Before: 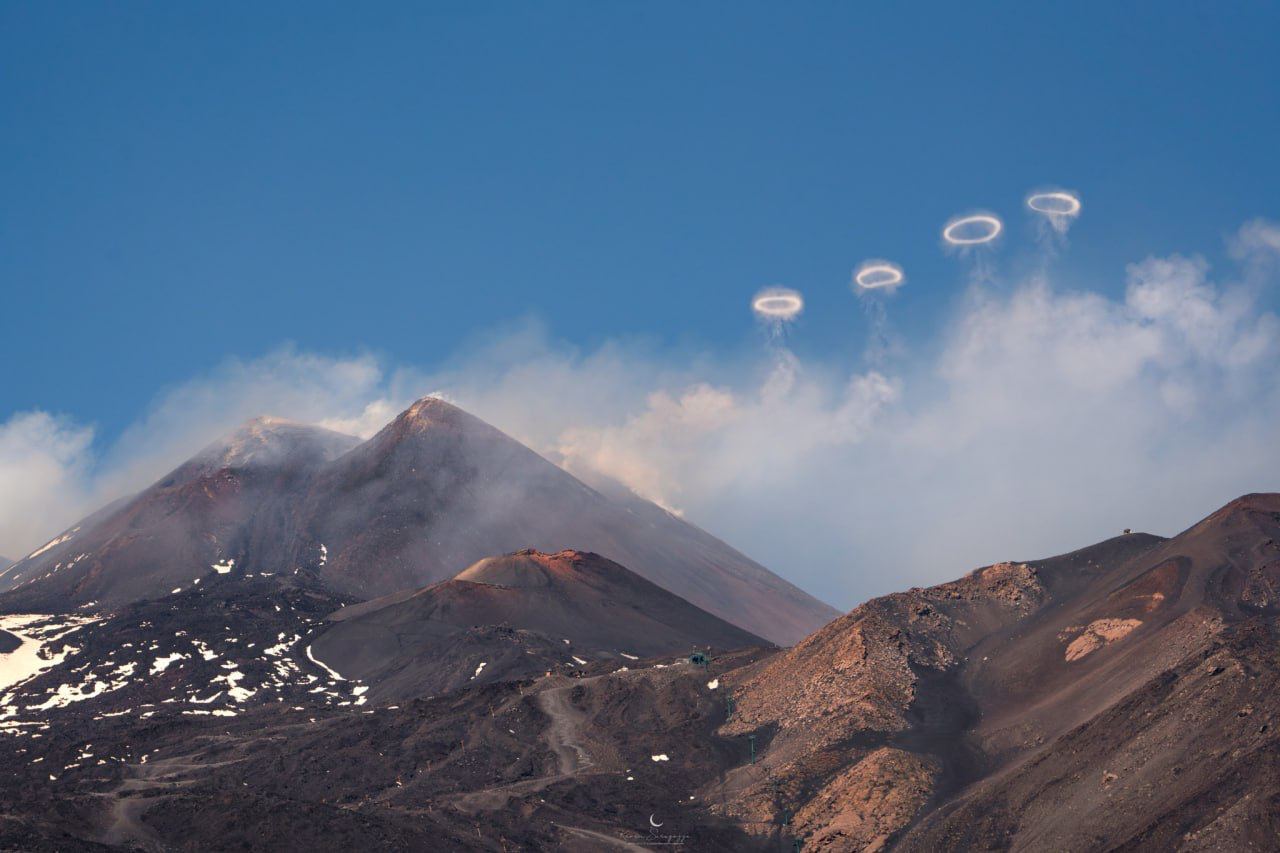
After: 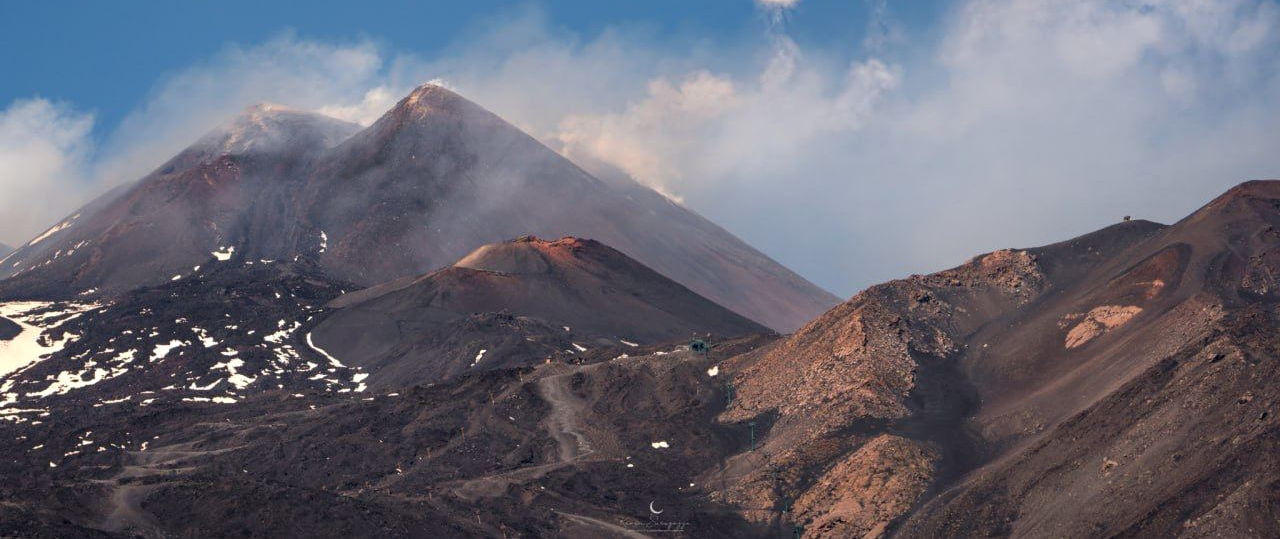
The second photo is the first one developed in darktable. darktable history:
crop and rotate: top 36.797%
local contrast: highlights 104%, shadows 100%, detail 119%, midtone range 0.2
